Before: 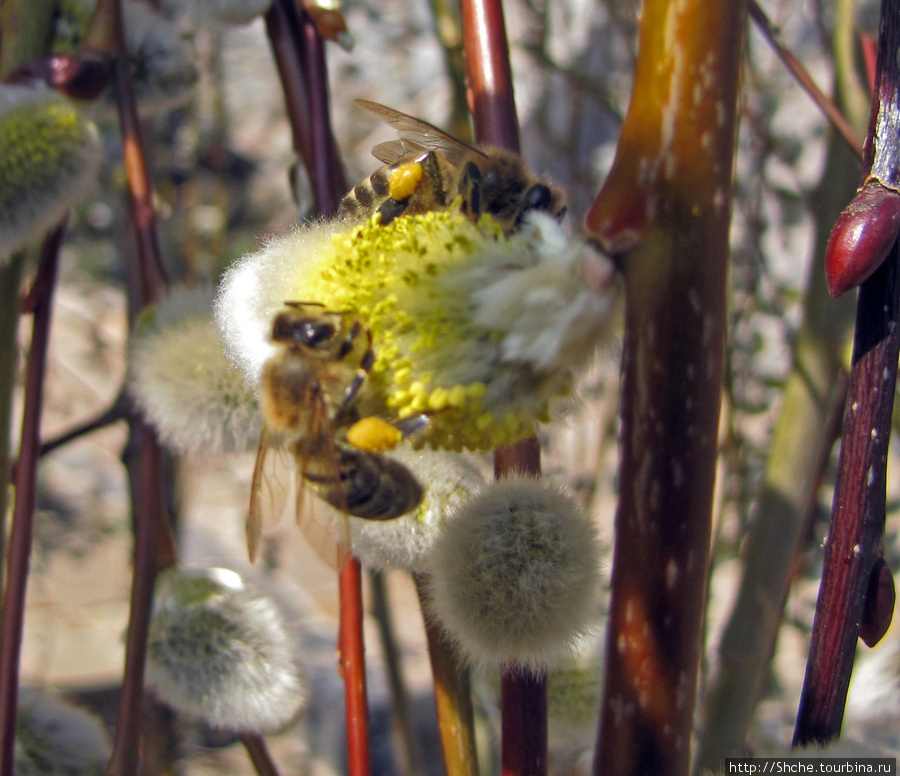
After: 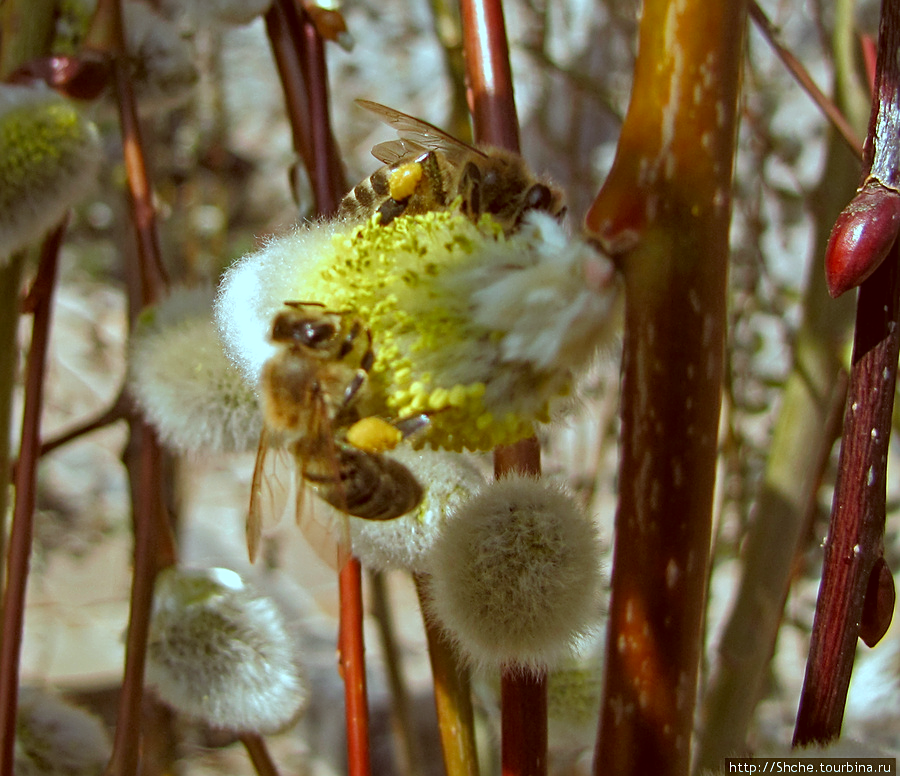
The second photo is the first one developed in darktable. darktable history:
sharpen: on, module defaults
local contrast: mode bilateral grid, contrast 100, coarseness 100, detail 91%, midtone range 0.2
color correction: highlights a* -14.62, highlights b* -16.22, shadows a* 10.12, shadows b* 29.4
